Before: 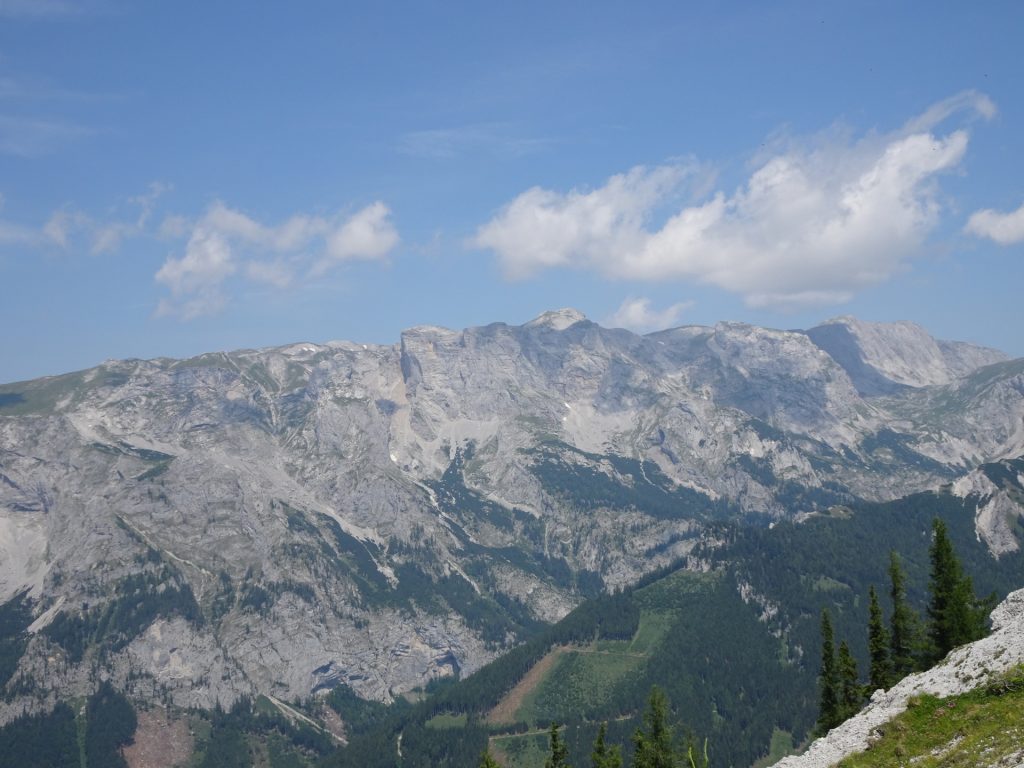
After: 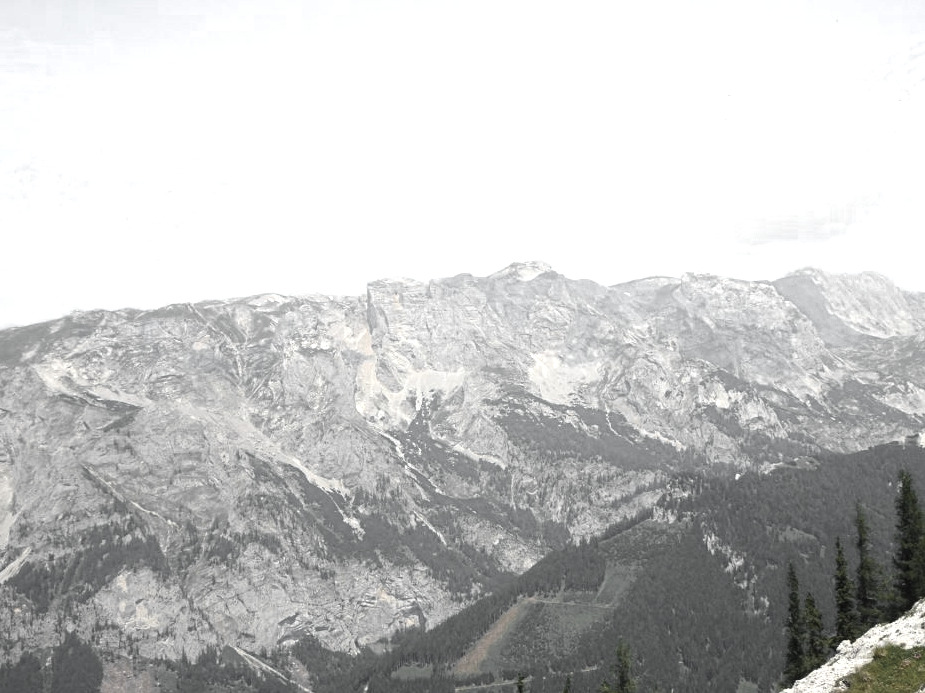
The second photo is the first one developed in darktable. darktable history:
color balance rgb: highlights gain › luminance 5.859%, highlights gain › chroma 2.628%, highlights gain › hue 87.39°, perceptual saturation grading › global saturation 25.696%, perceptual brilliance grading › global brilliance 25.385%, global vibrance 14.68%
crop: left 3.365%, top 6.482%, right 6.267%, bottom 3.255%
color zones: curves: ch0 [(0, 0.613) (0.01, 0.613) (0.245, 0.448) (0.498, 0.529) (0.642, 0.665) (0.879, 0.777) (0.99, 0.613)]; ch1 [(0, 0.035) (0.121, 0.189) (0.259, 0.197) (0.415, 0.061) (0.589, 0.022) (0.732, 0.022) (0.857, 0.026) (0.991, 0.053)]
